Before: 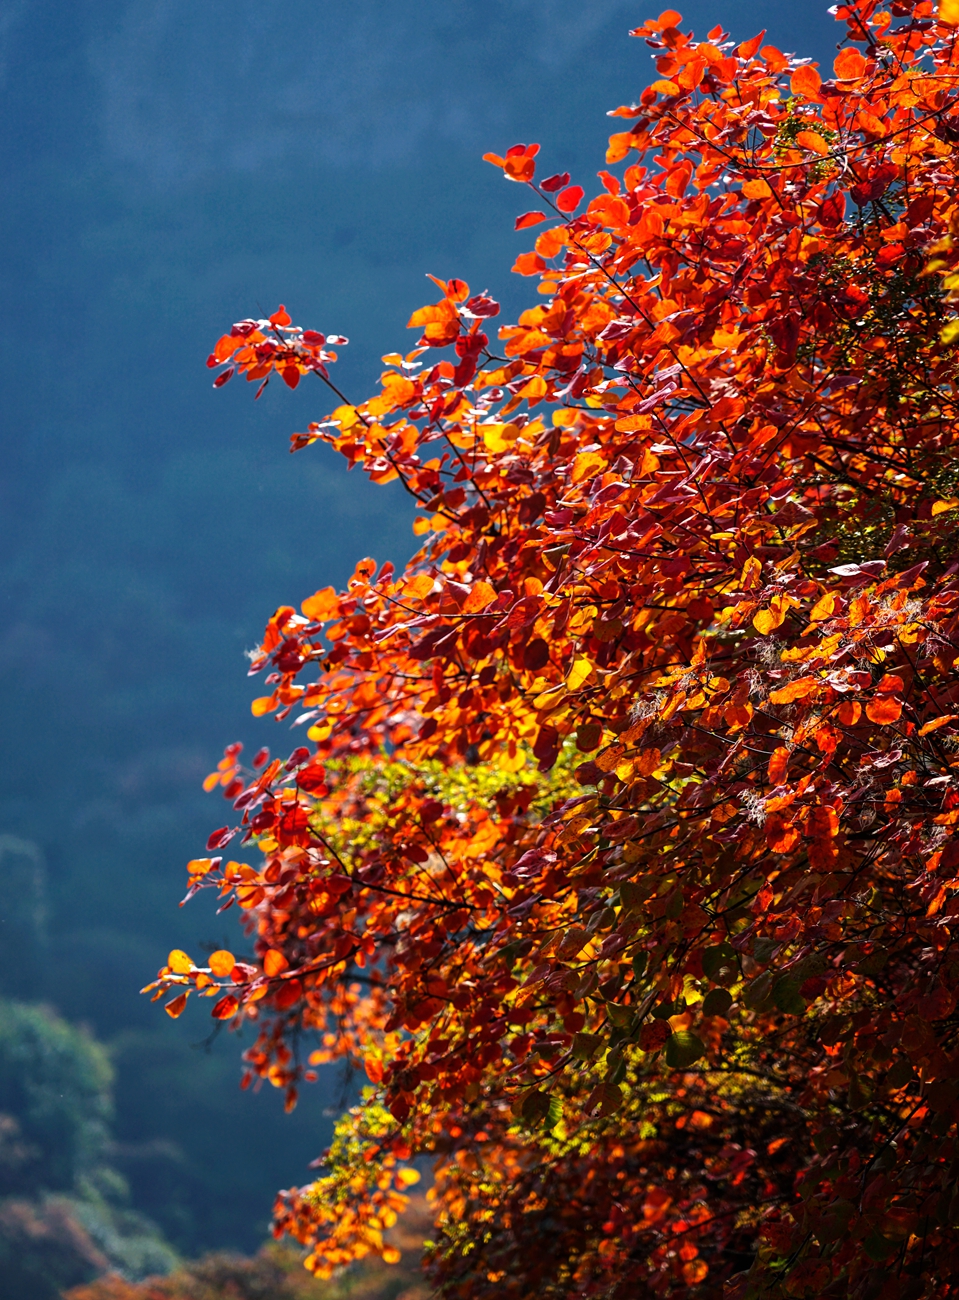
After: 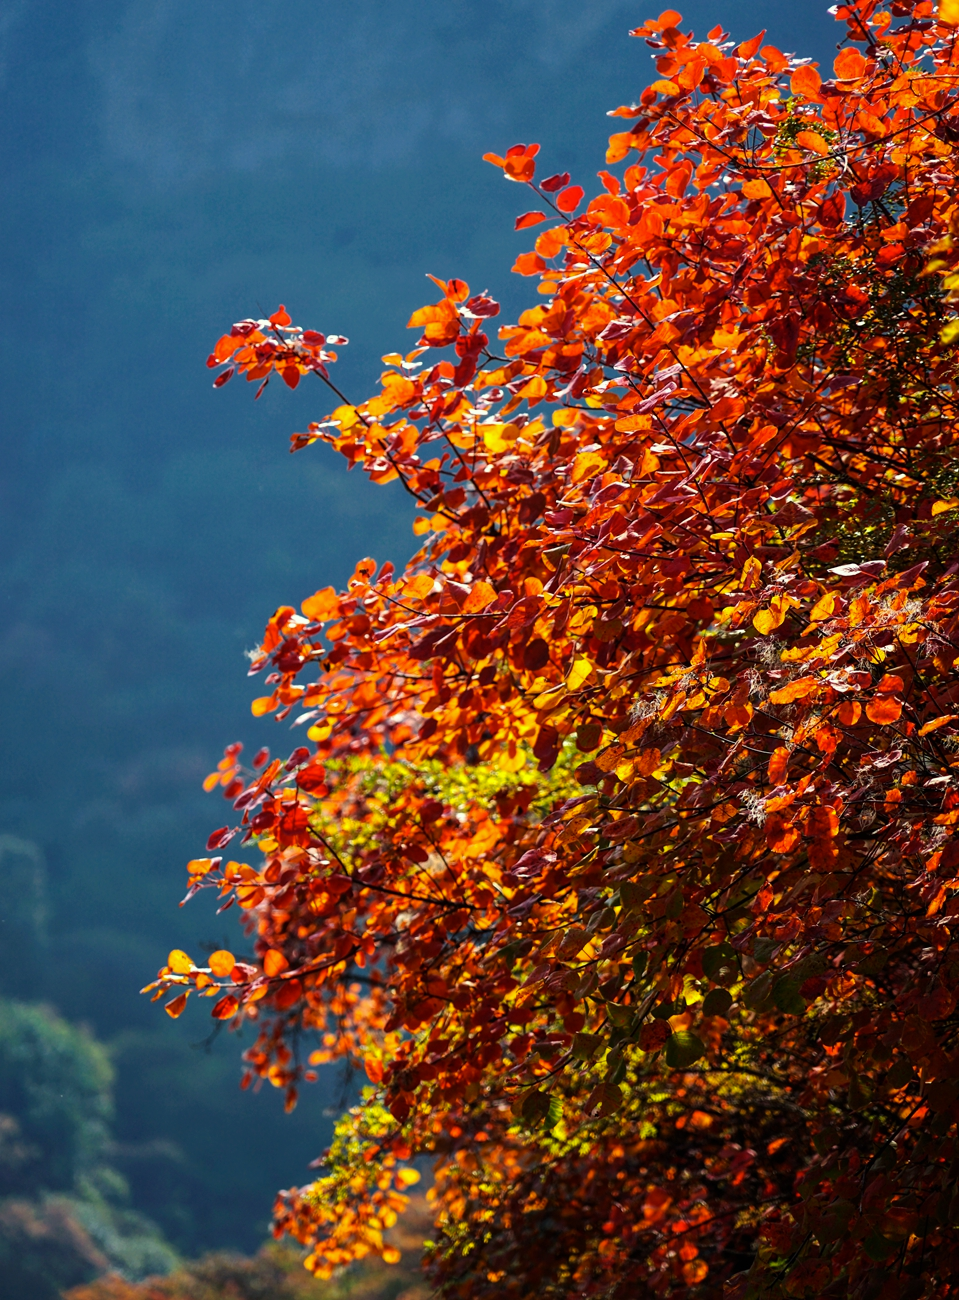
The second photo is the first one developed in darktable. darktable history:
color correction: highlights a* -4.44, highlights b* 6.46
